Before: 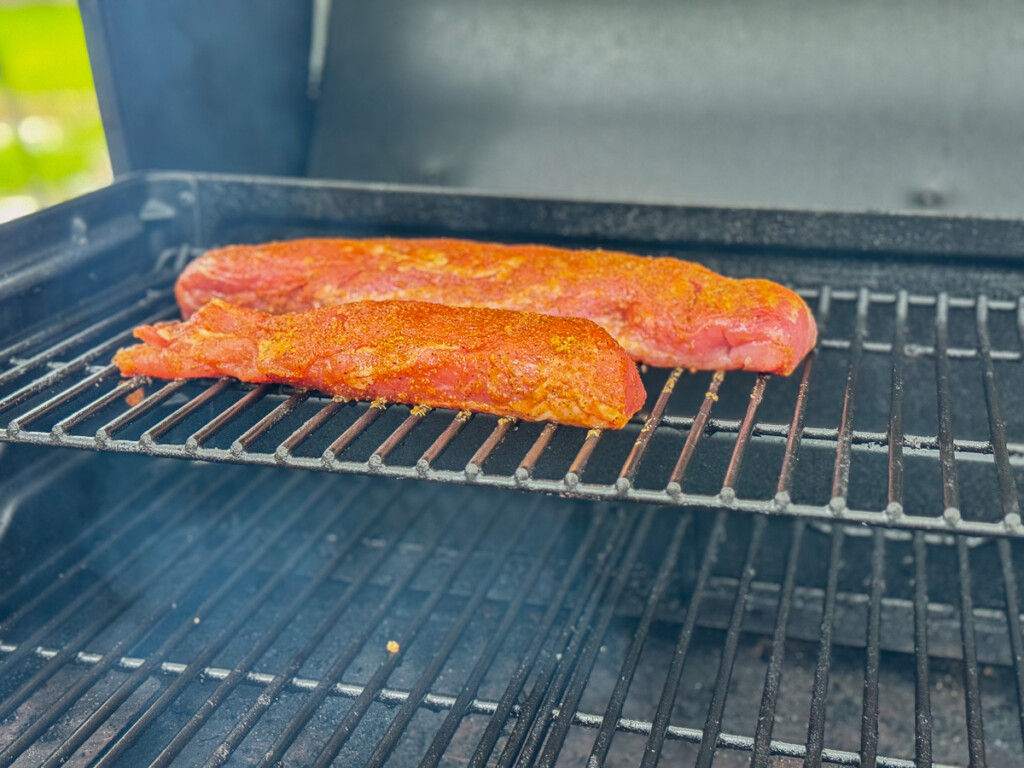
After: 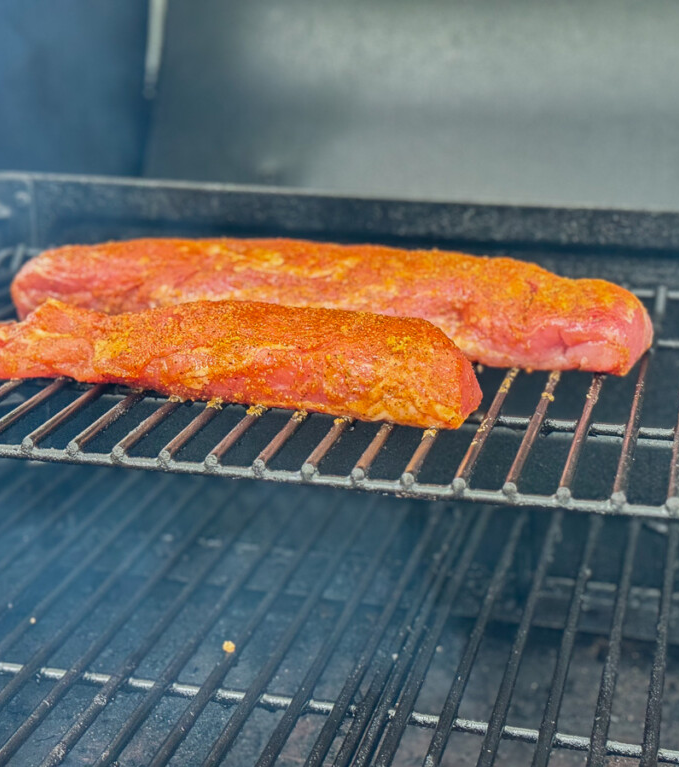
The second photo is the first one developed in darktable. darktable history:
crop and rotate: left 16.107%, right 17.515%
